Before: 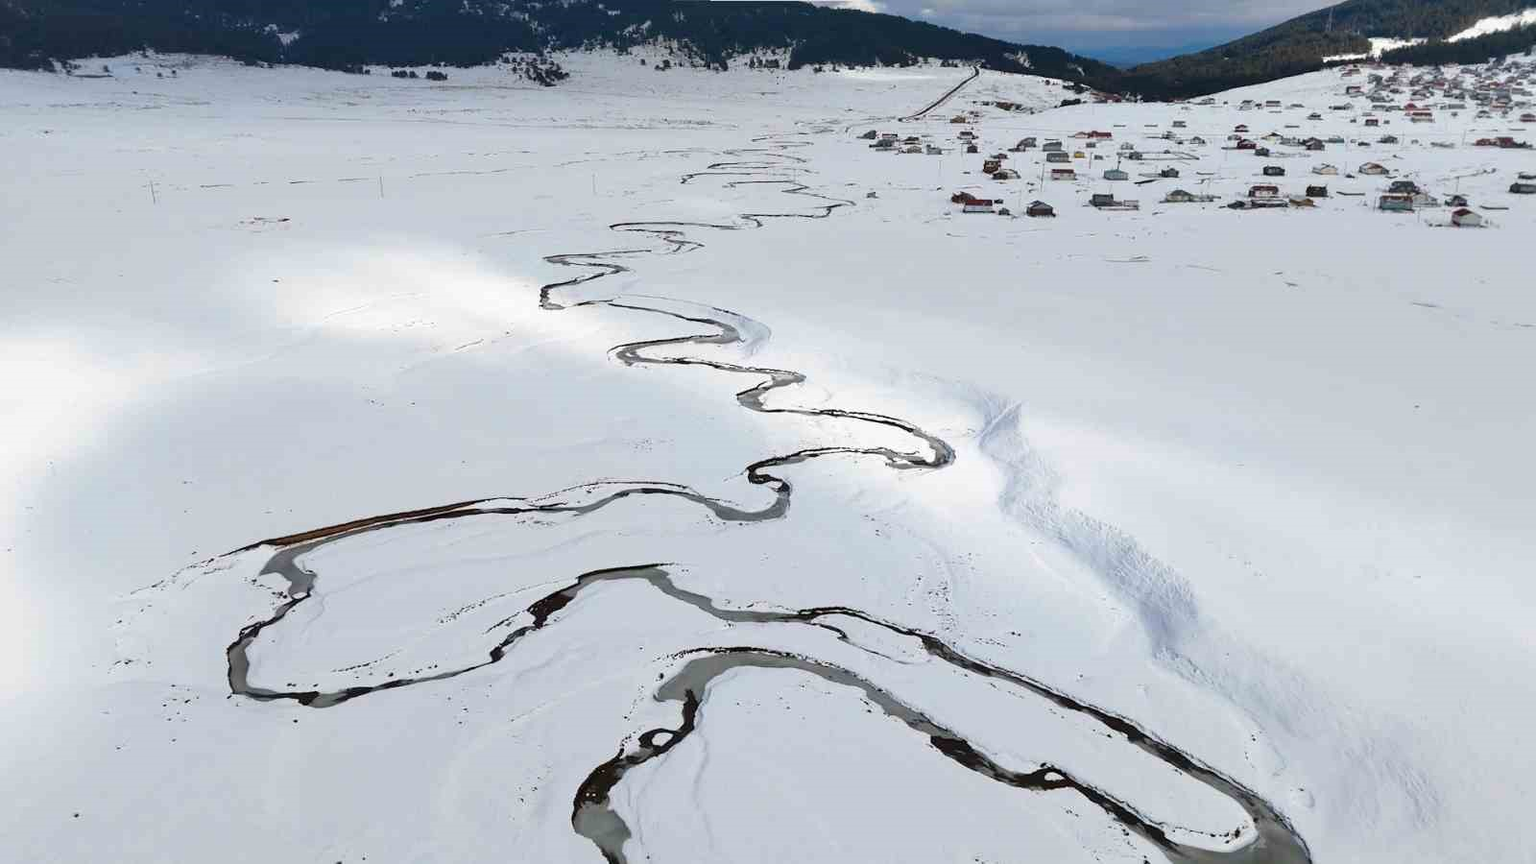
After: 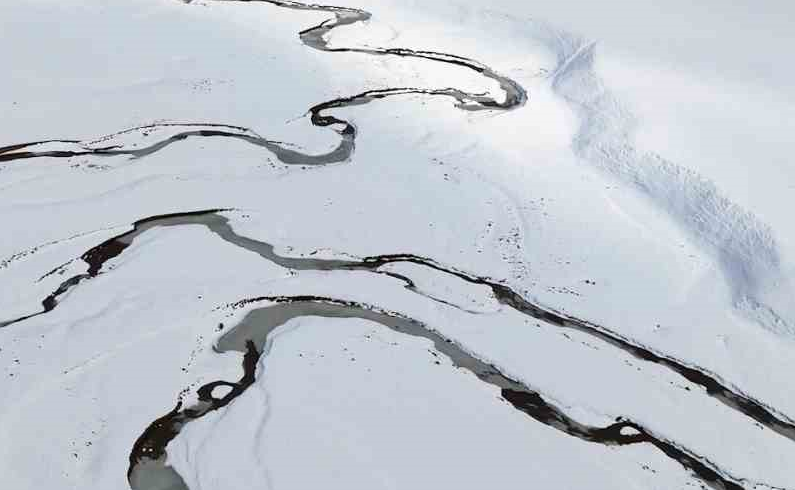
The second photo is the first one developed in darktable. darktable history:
crop: left 29.251%, top 42.036%, right 21.059%, bottom 3.467%
